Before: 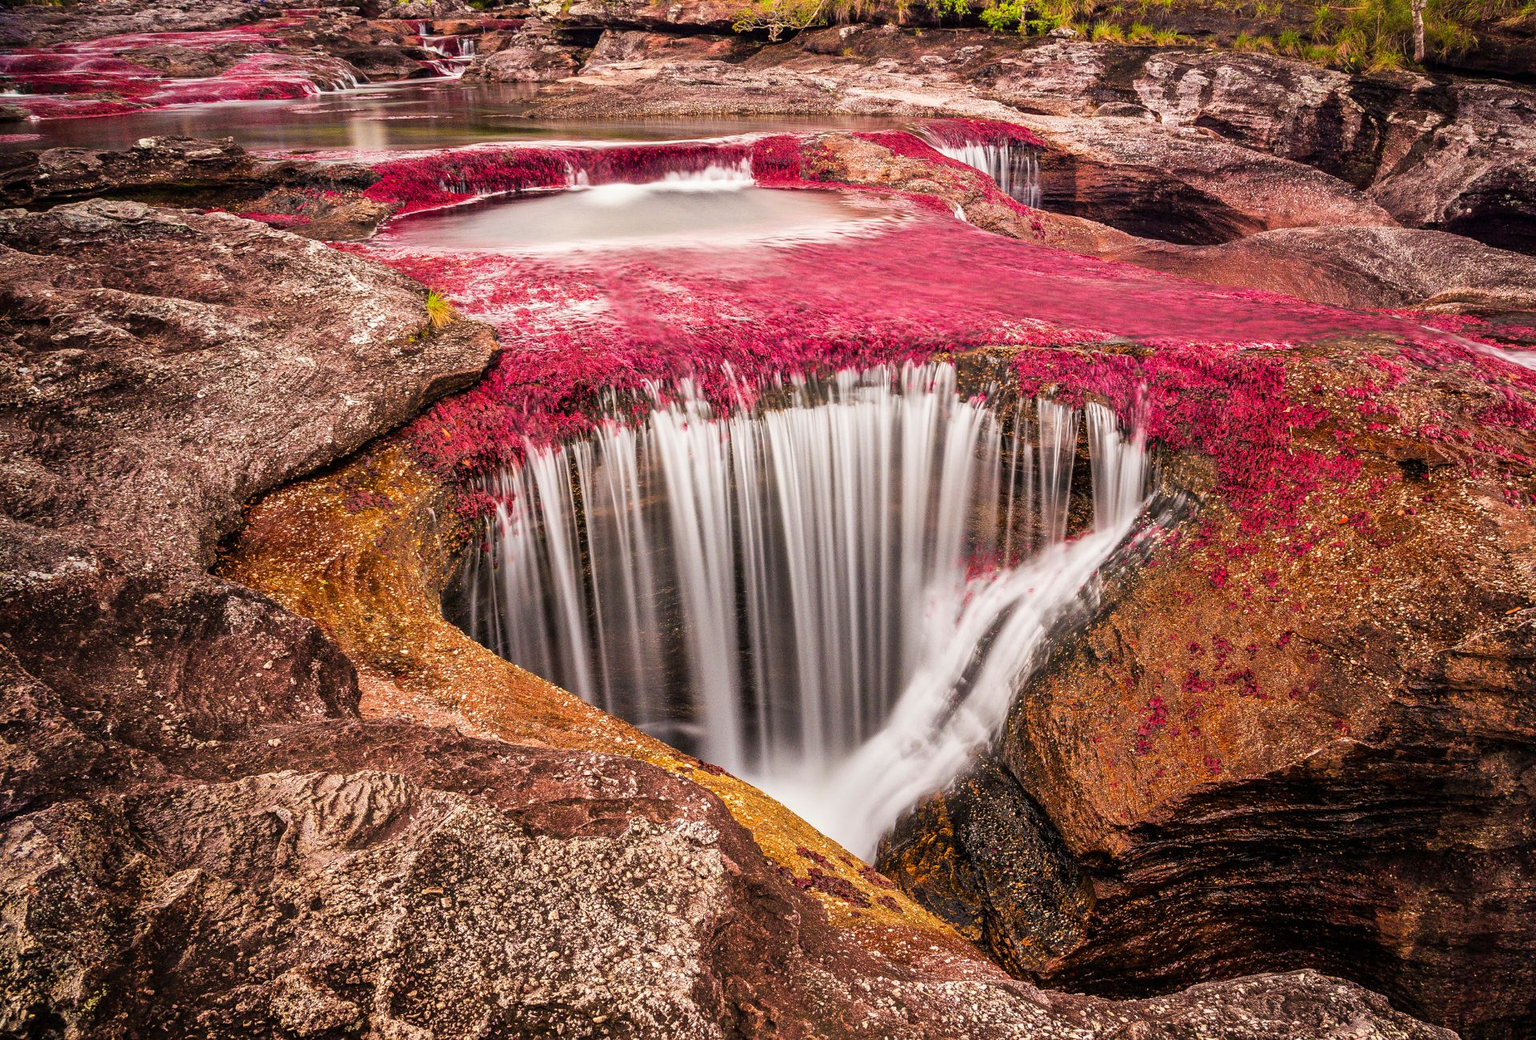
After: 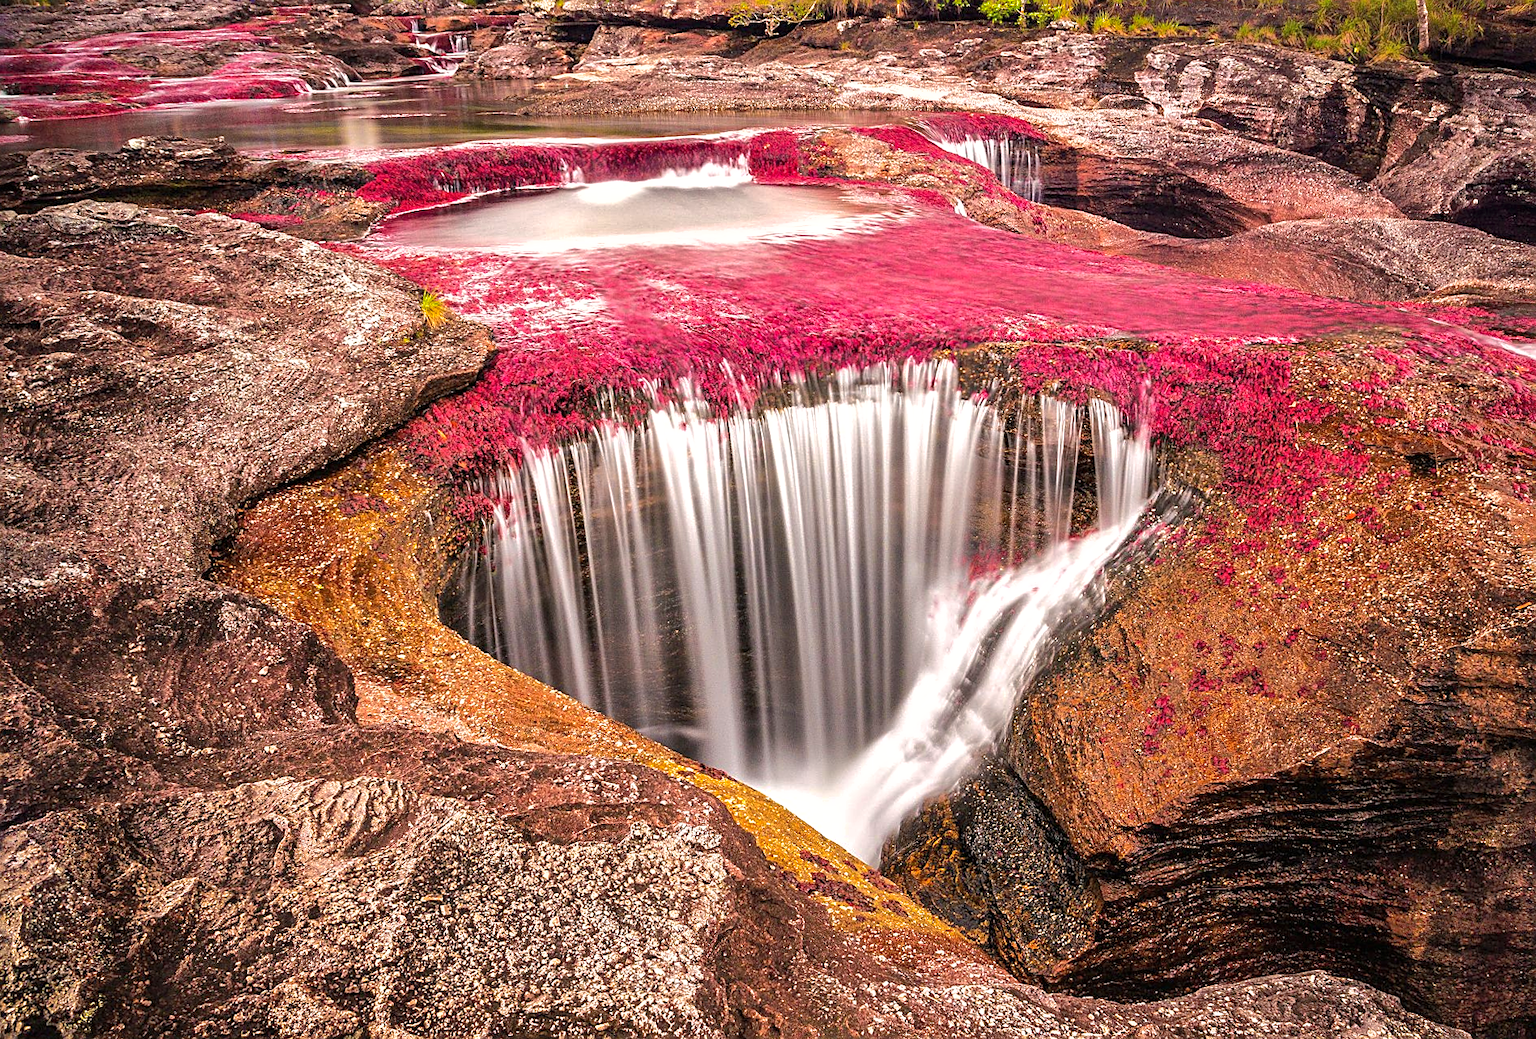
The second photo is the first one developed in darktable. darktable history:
sharpen: on, module defaults
exposure: black level correction 0, exposure 0.5 EV, compensate exposure bias true, compensate highlight preservation false
base curve: curves: ch0 [(0, 0) (0.297, 0.298) (1, 1)], preserve colors none
shadows and highlights: shadows 40, highlights -60
rotate and perspective: rotation -0.45°, automatic cropping original format, crop left 0.008, crop right 0.992, crop top 0.012, crop bottom 0.988
